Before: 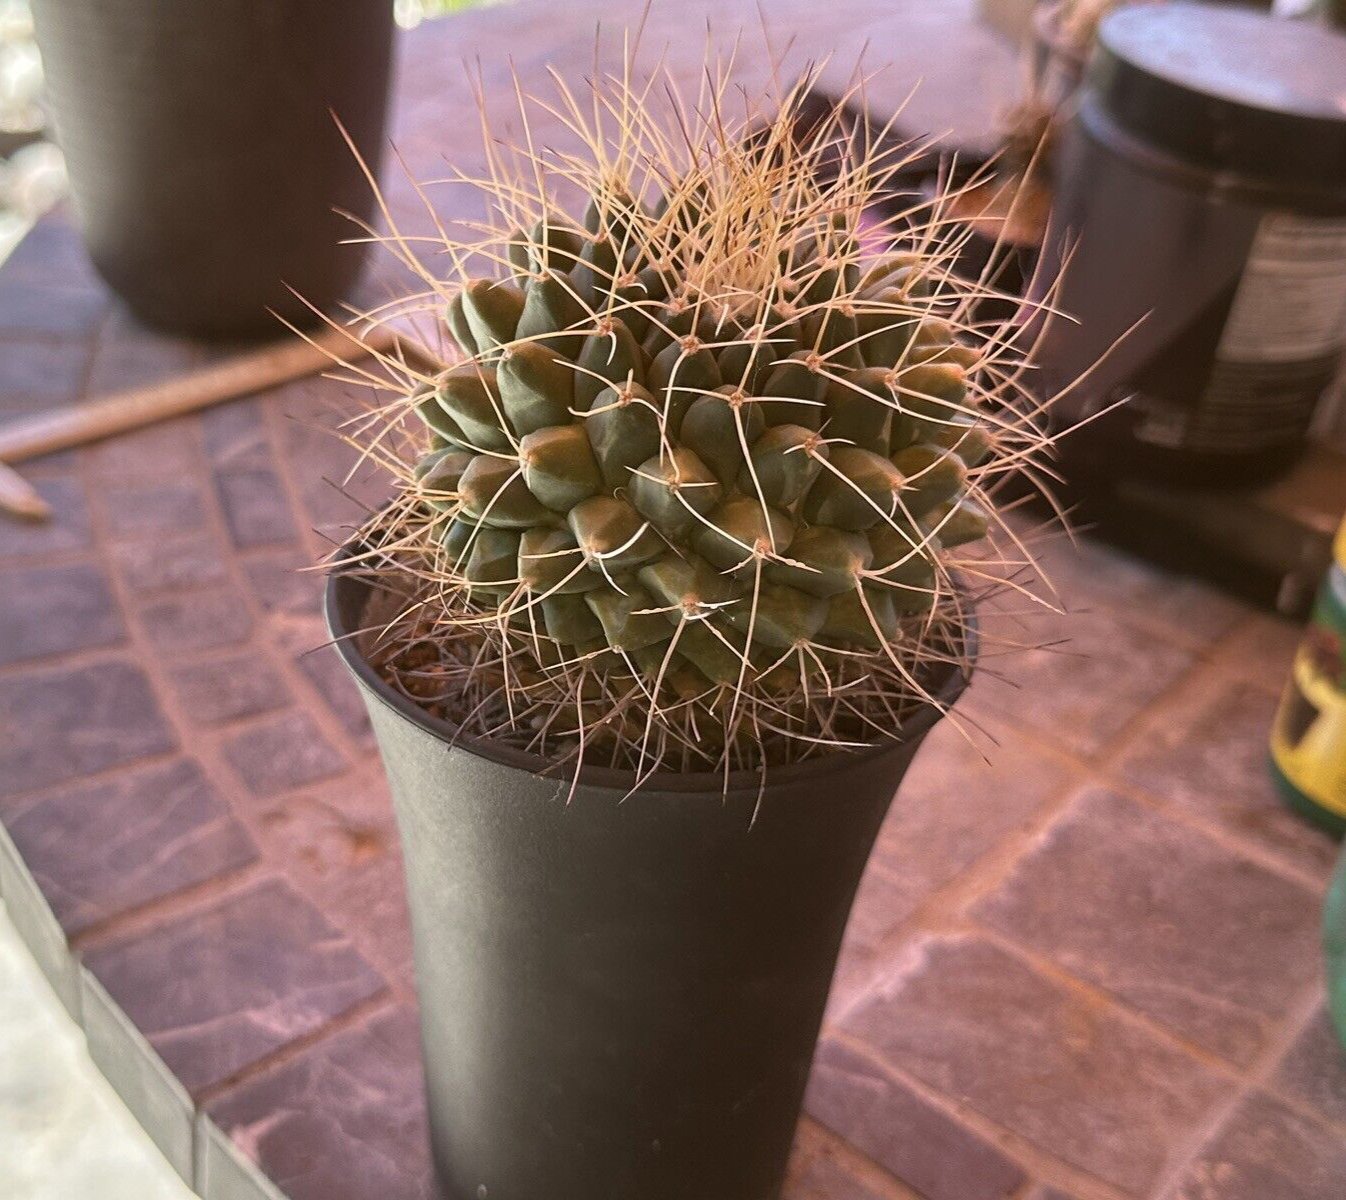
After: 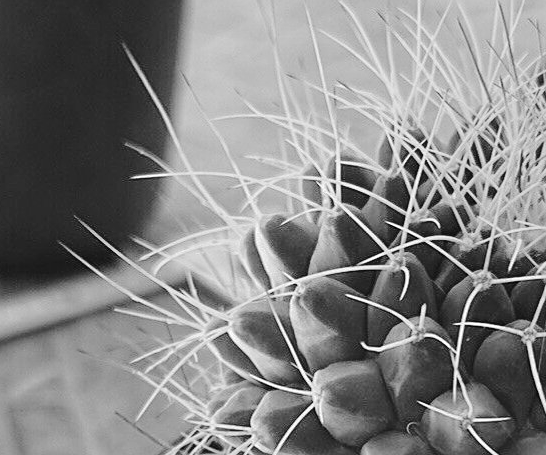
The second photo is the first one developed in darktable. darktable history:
crop: left 15.452%, top 5.459%, right 43.956%, bottom 56.62%
monochrome: on, module defaults
tone curve: curves: ch0 [(0, 0) (0.003, 0.026) (0.011, 0.03) (0.025, 0.038) (0.044, 0.046) (0.069, 0.055) (0.1, 0.075) (0.136, 0.114) (0.177, 0.158) (0.224, 0.215) (0.277, 0.296) (0.335, 0.386) (0.399, 0.479) (0.468, 0.568) (0.543, 0.637) (0.623, 0.707) (0.709, 0.773) (0.801, 0.834) (0.898, 0.896) (1, 1)], preserve colors none
sharpen: amount 0.2
